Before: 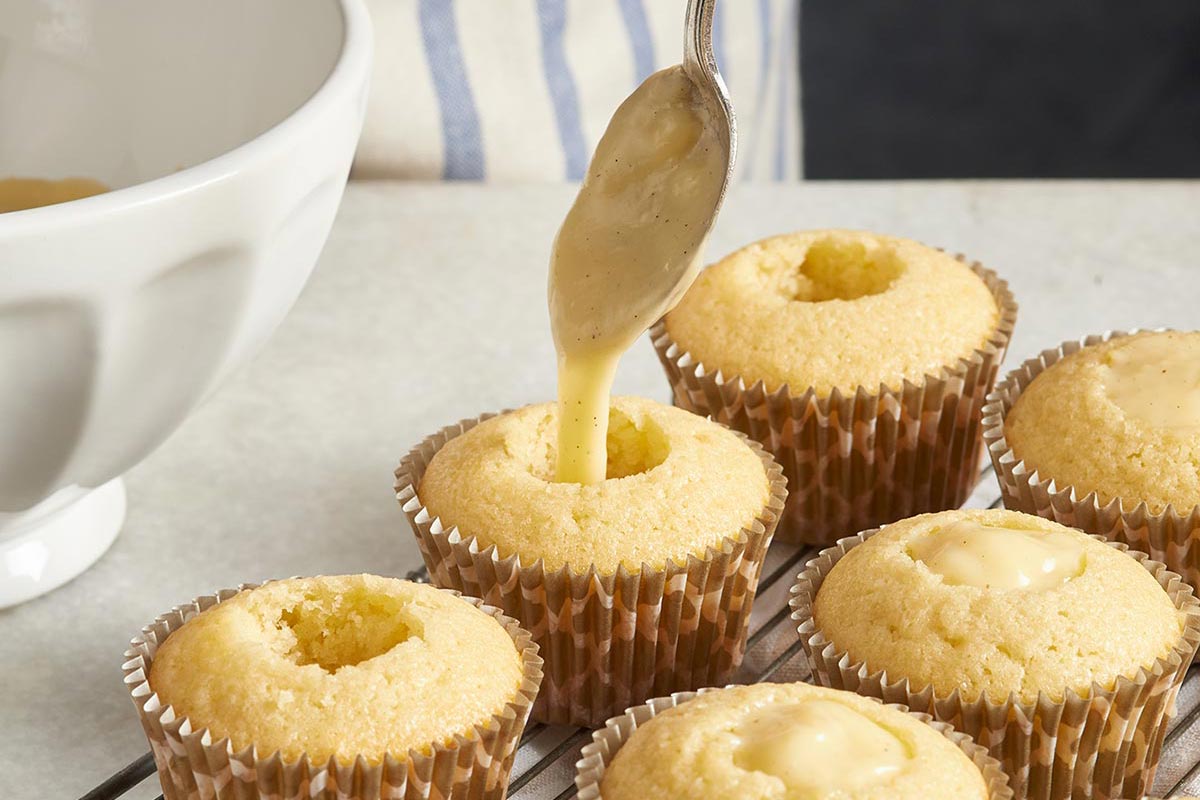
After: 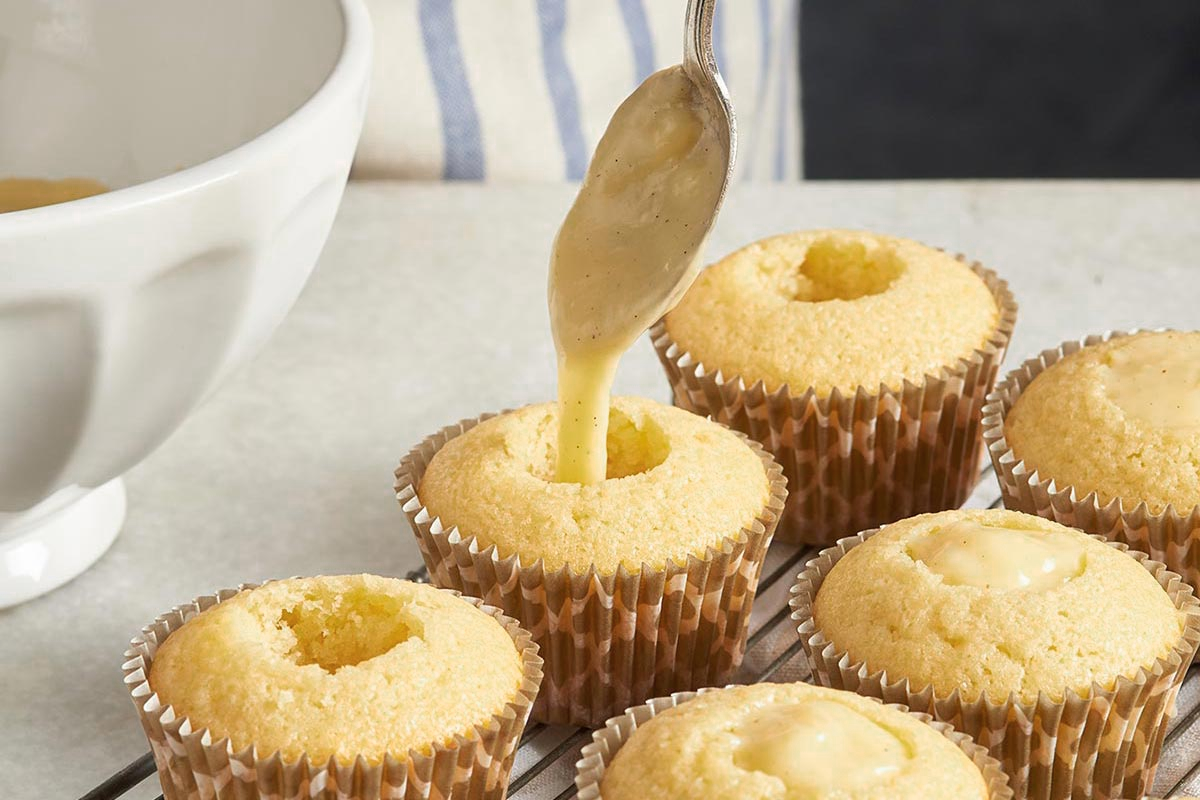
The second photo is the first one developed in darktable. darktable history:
color zones: curves: ch0 [(0, 0.465) (0.092, 0.596) (0.289, 0.464) (0.429, 0.453) (0.571, 0.464) (0.714, 0.455) (0.857, 0.462) (1, 0.465)]
